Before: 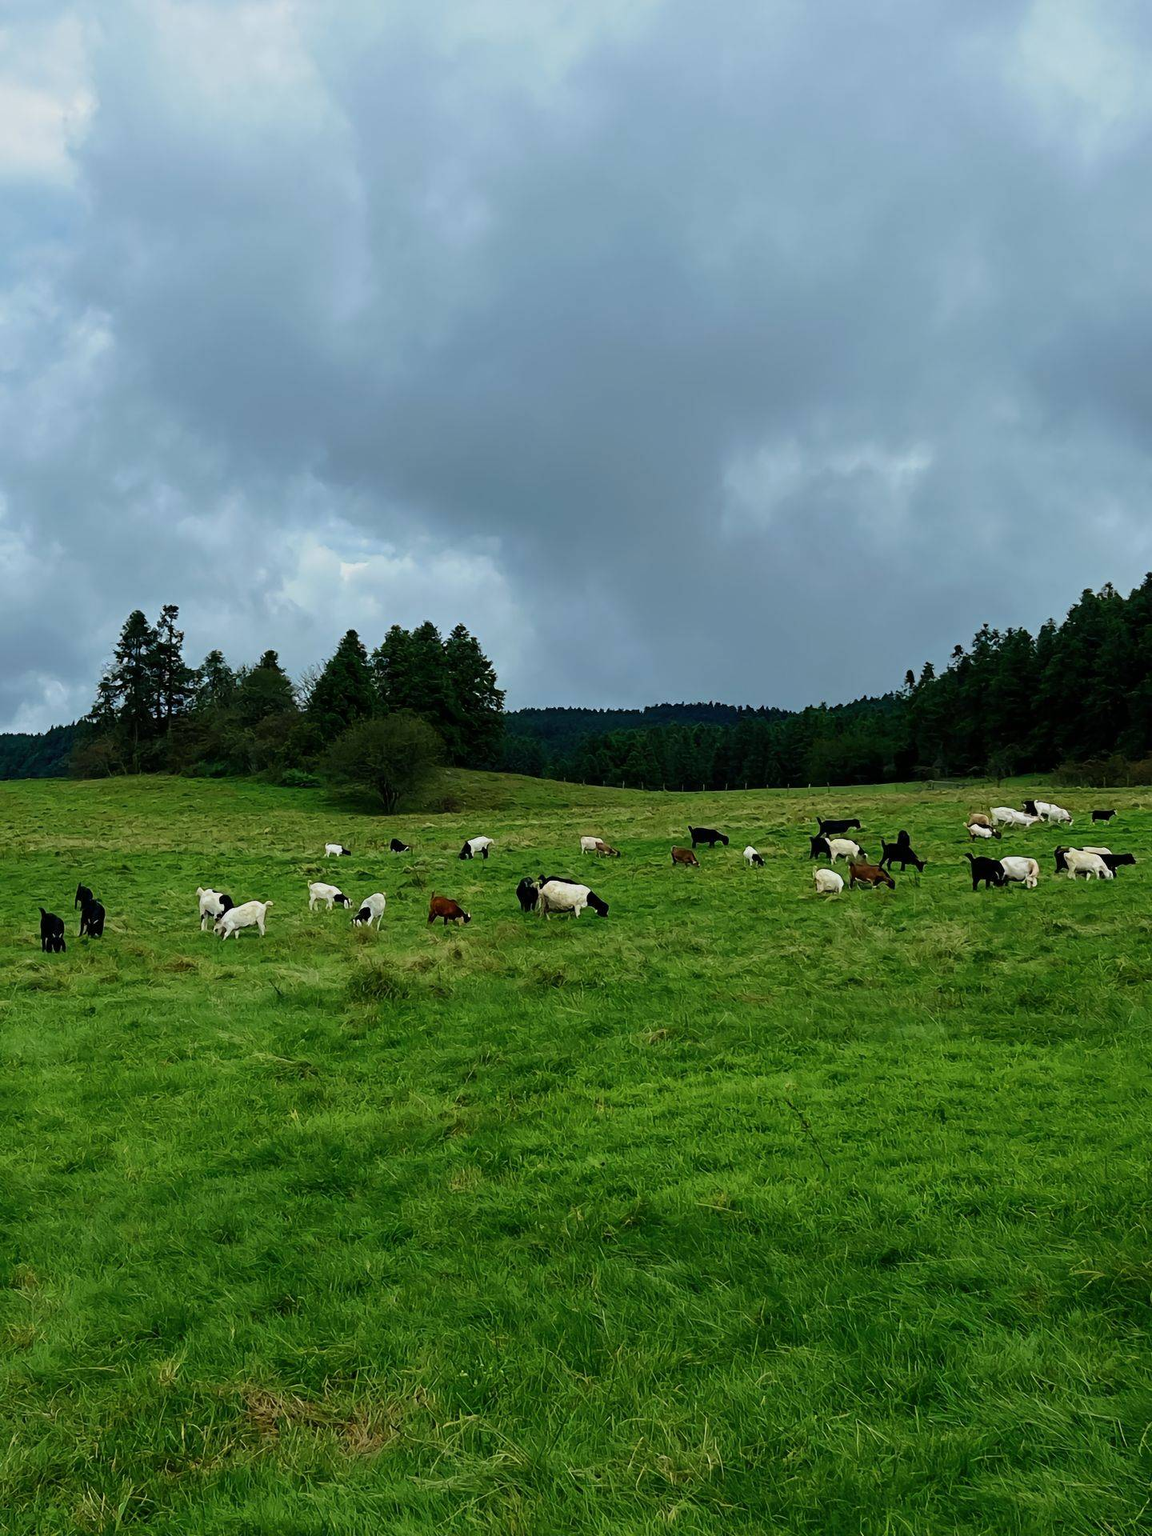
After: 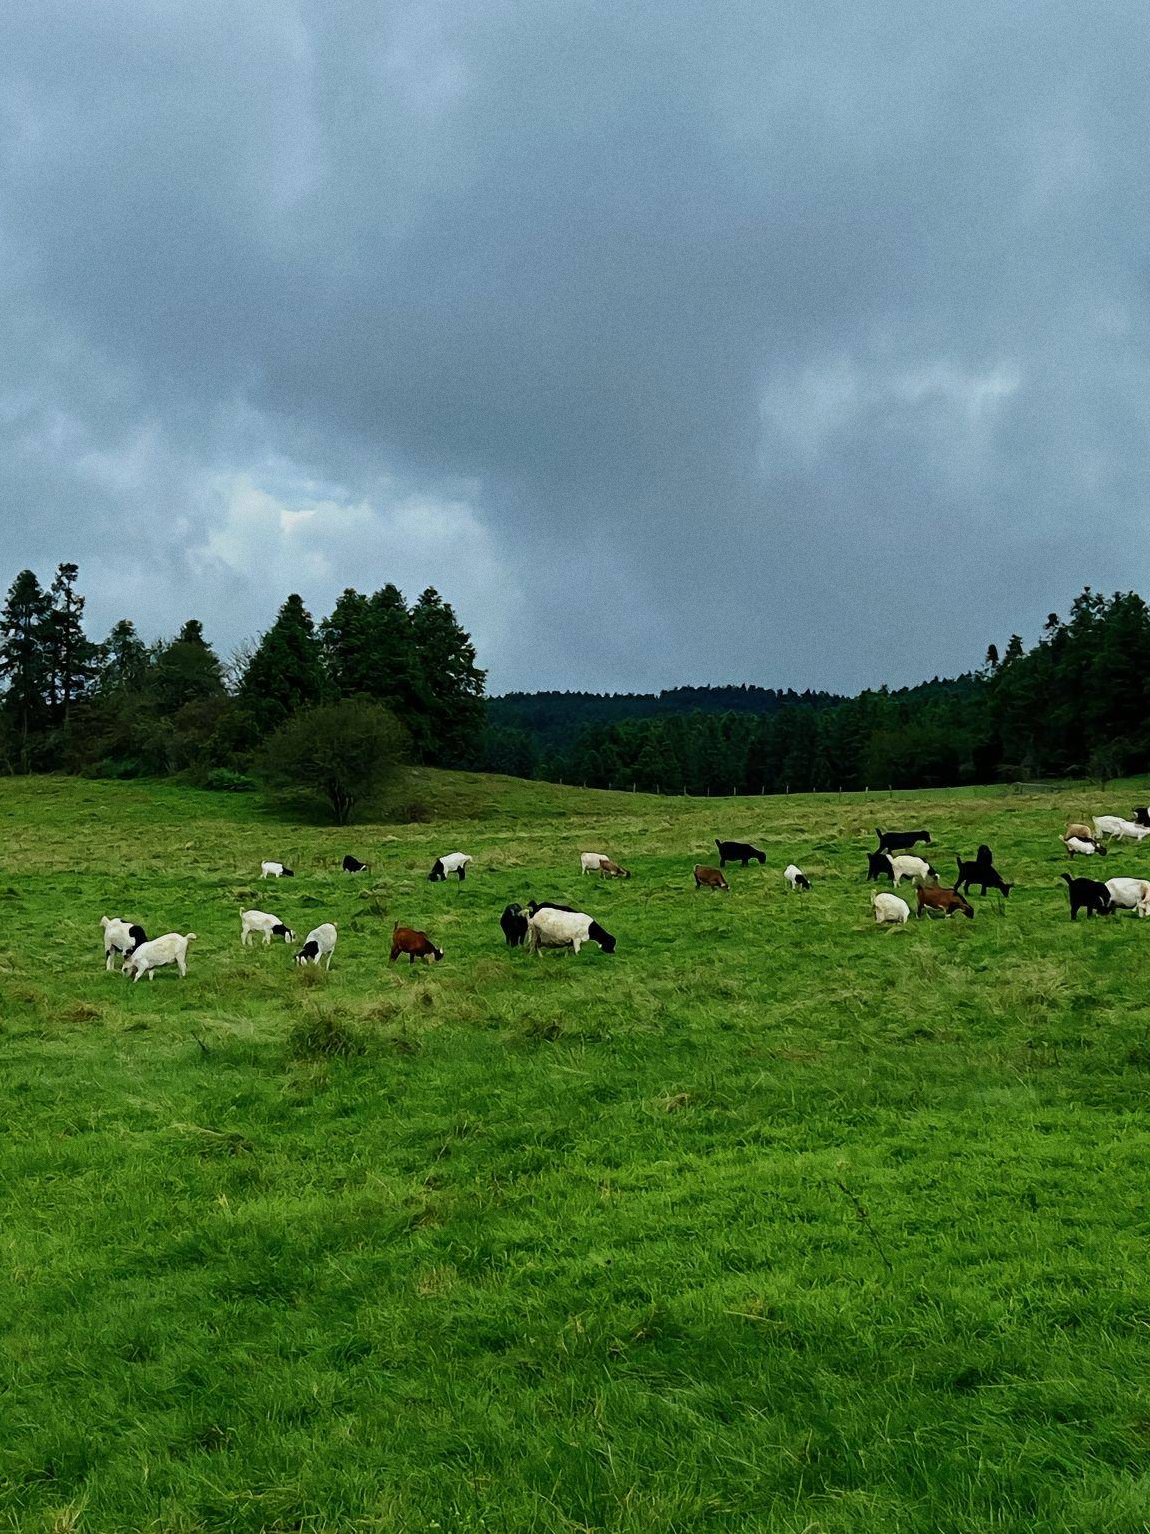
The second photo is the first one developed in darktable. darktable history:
crop and rotate: left 10.071%, top 10.071%, right 10.02%, bottom 10.02%
grain: coarseness 0.47 ISO
